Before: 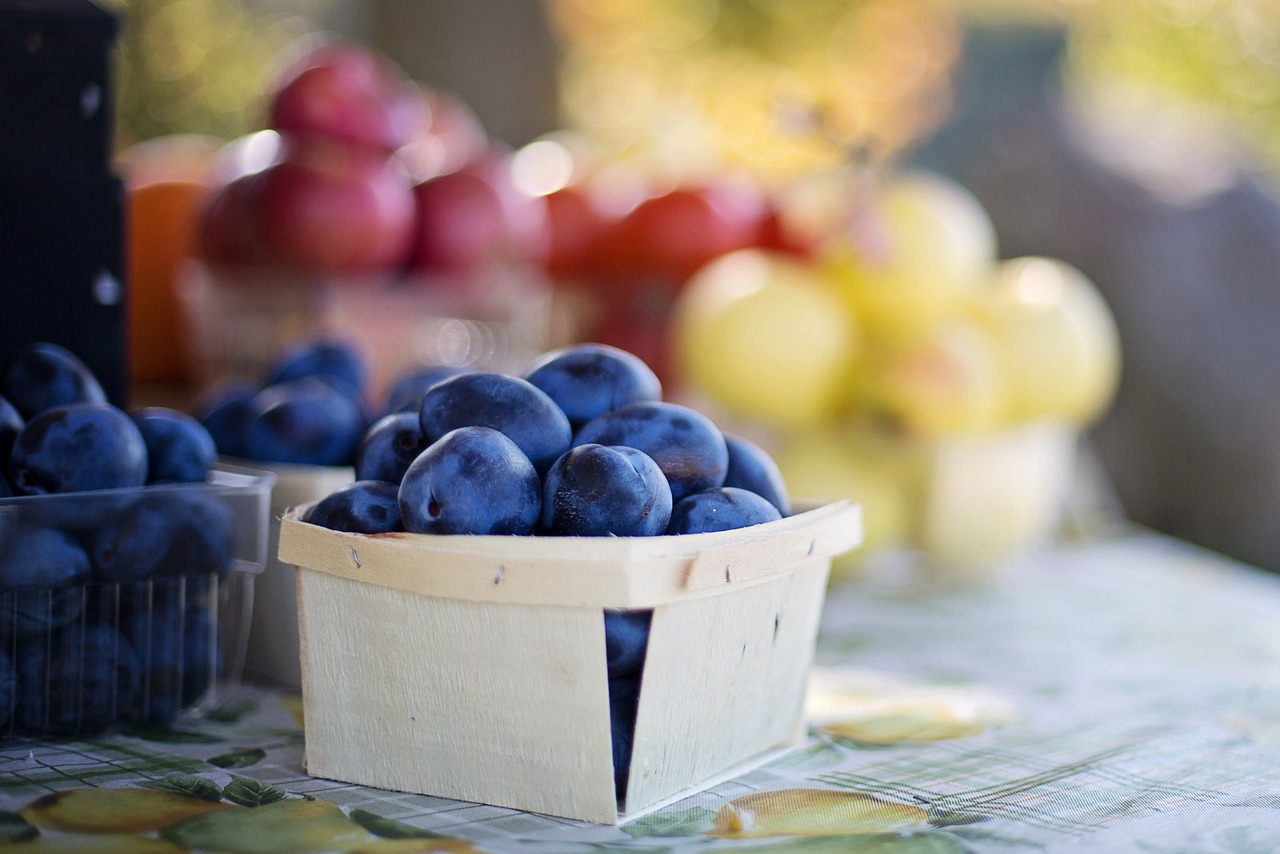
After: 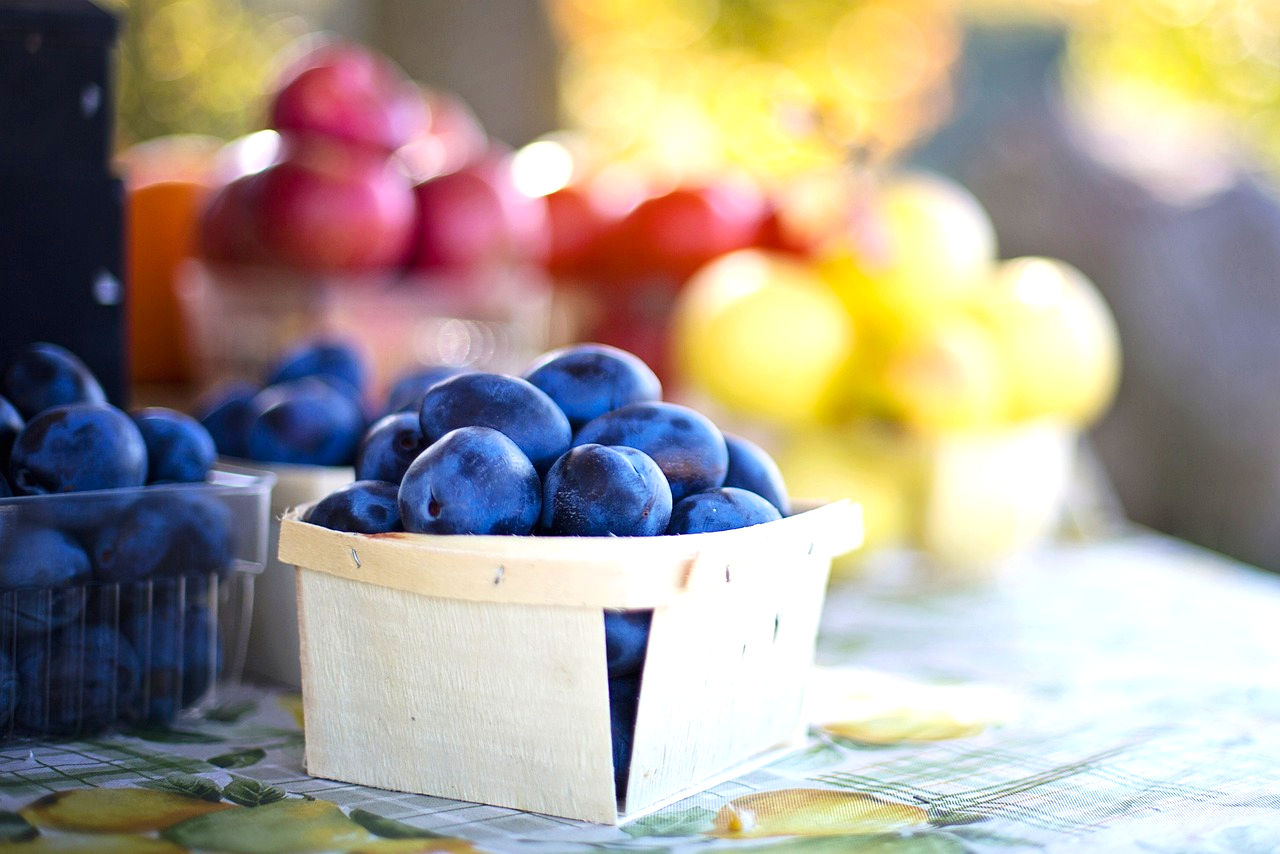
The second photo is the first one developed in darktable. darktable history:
shadows and highlights: shadows 12, white point adjustment 1.2, highlights -0.36, soften with gaussian
exposure: black level correction 0, exposure 0.6 EV, compensate exposure bias true, compensate highlight preservation false
color balance rgb: linear chroma grading › global chroma 6.48%, perceptual saturation grading › global saturation 12.96%, global vibrance 6.02%
